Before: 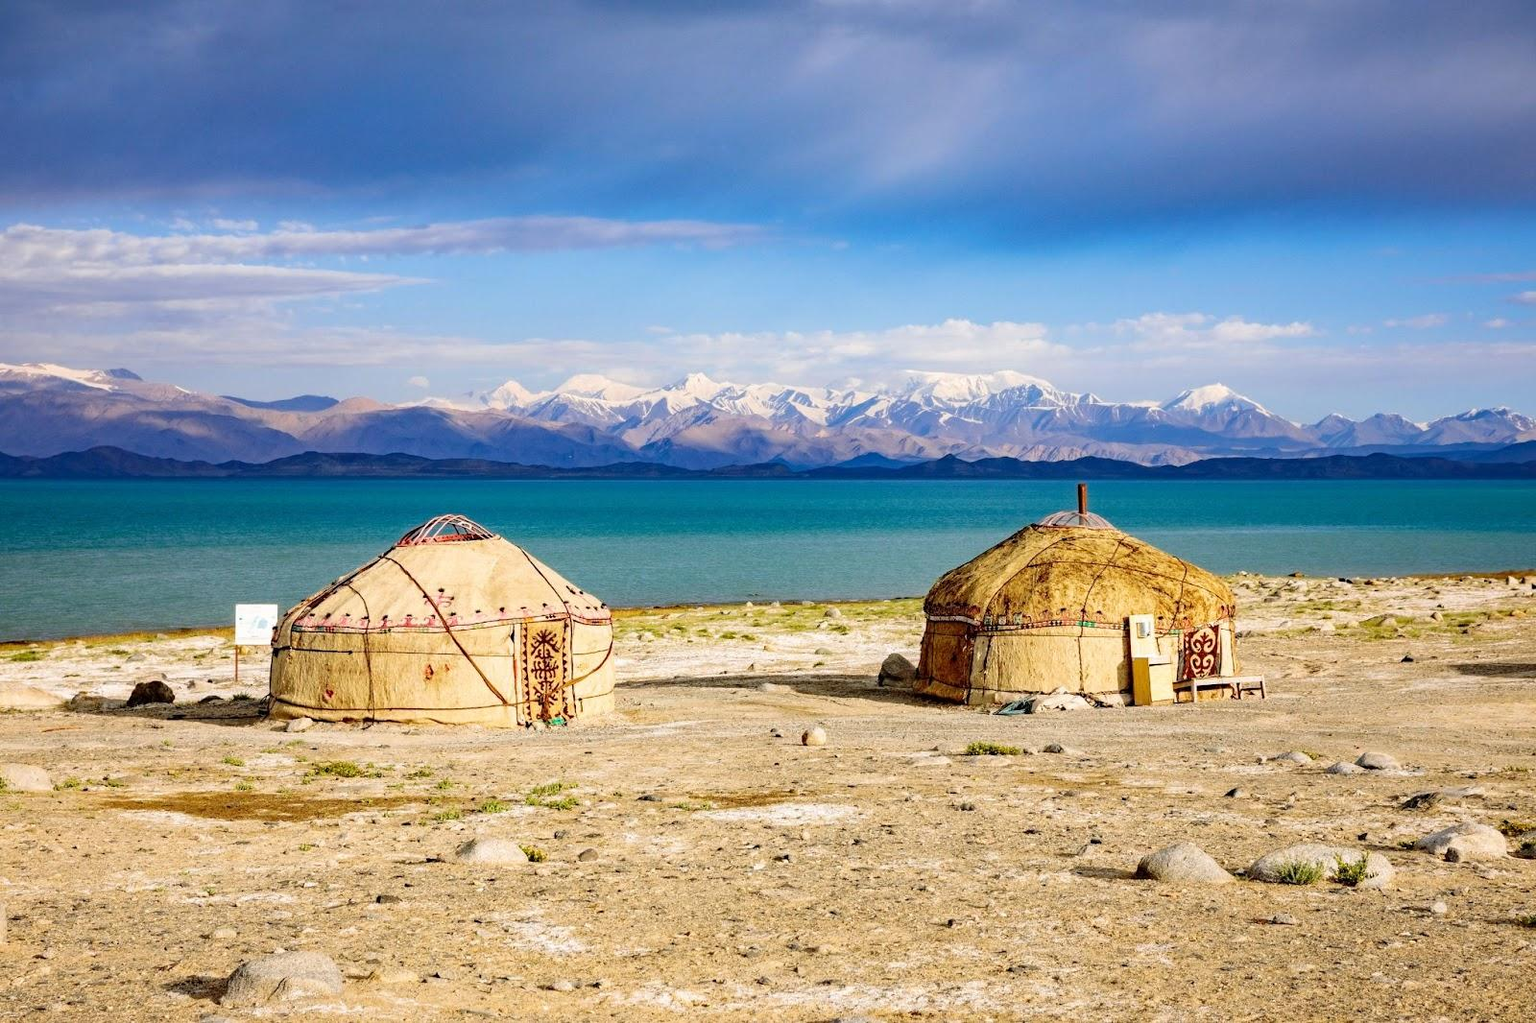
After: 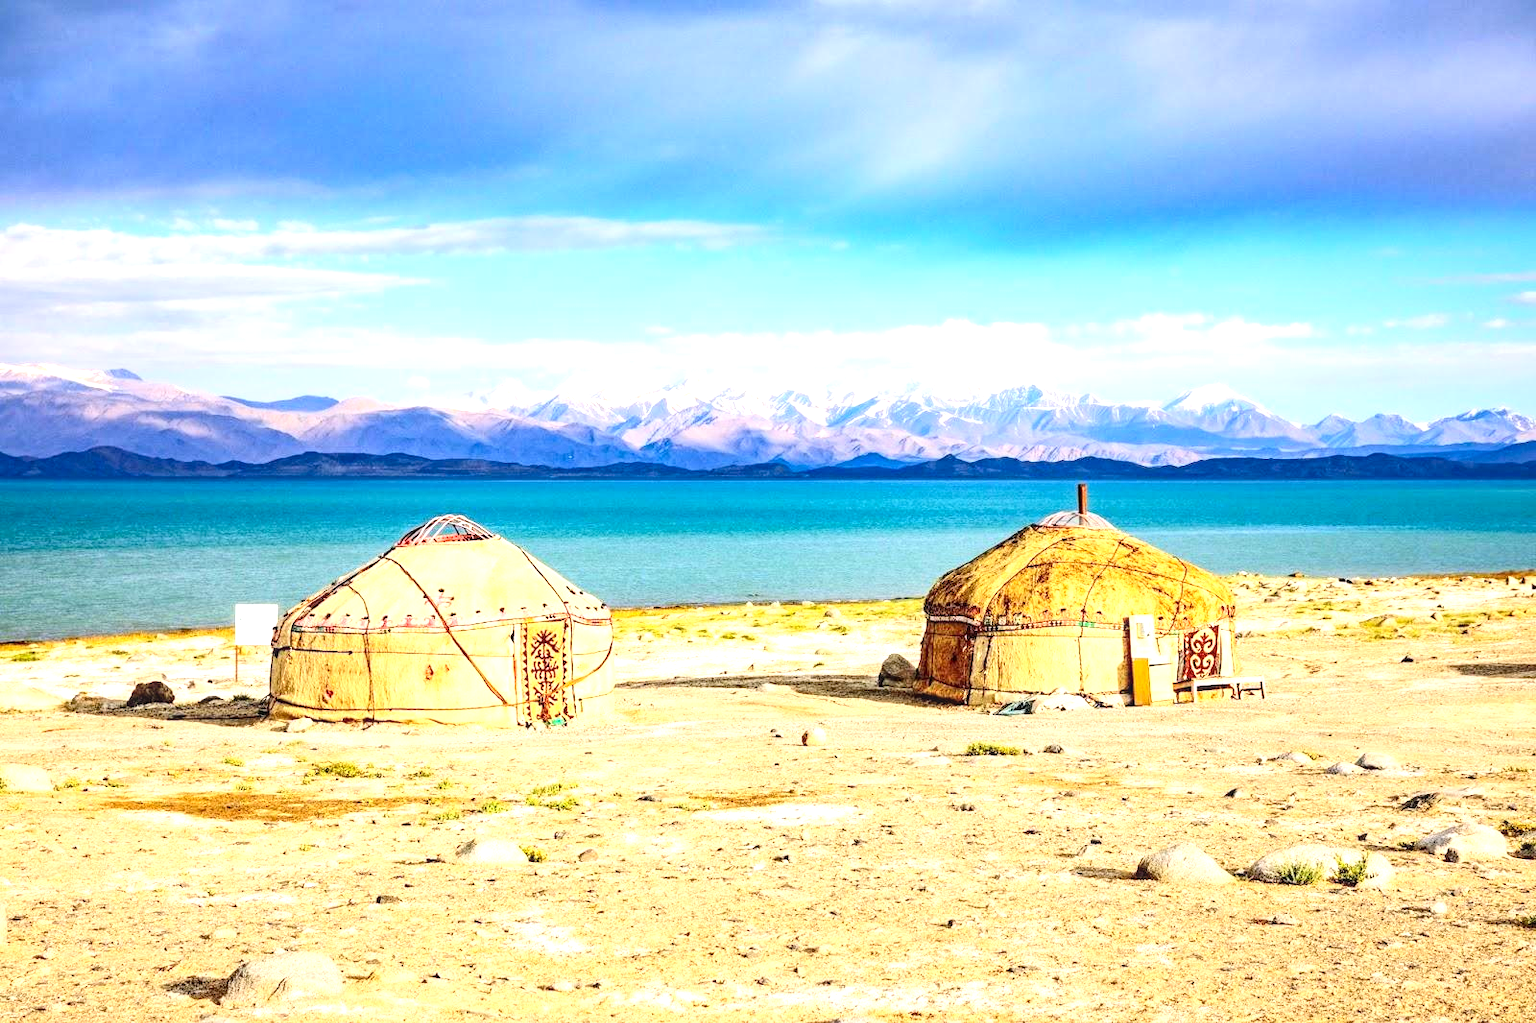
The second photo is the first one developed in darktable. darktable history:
exposure: black level correction 0, exposure 0.898 EV, compensate highlight preservation false
local contrast: on, module defaults
contrast brightness saturation: contrast 0.202, brightness 0.145, saturation 0.143
